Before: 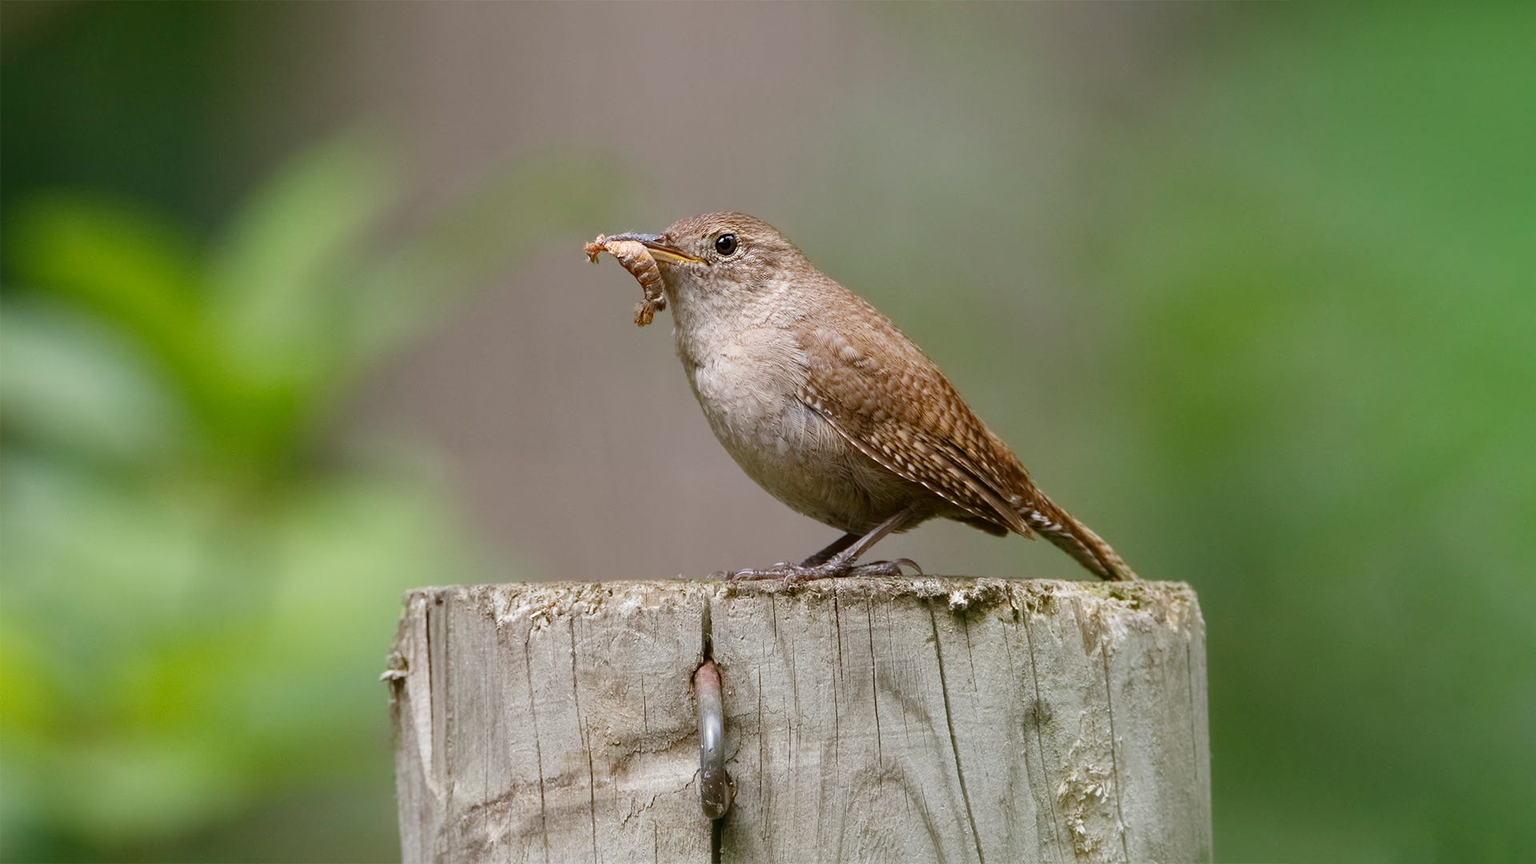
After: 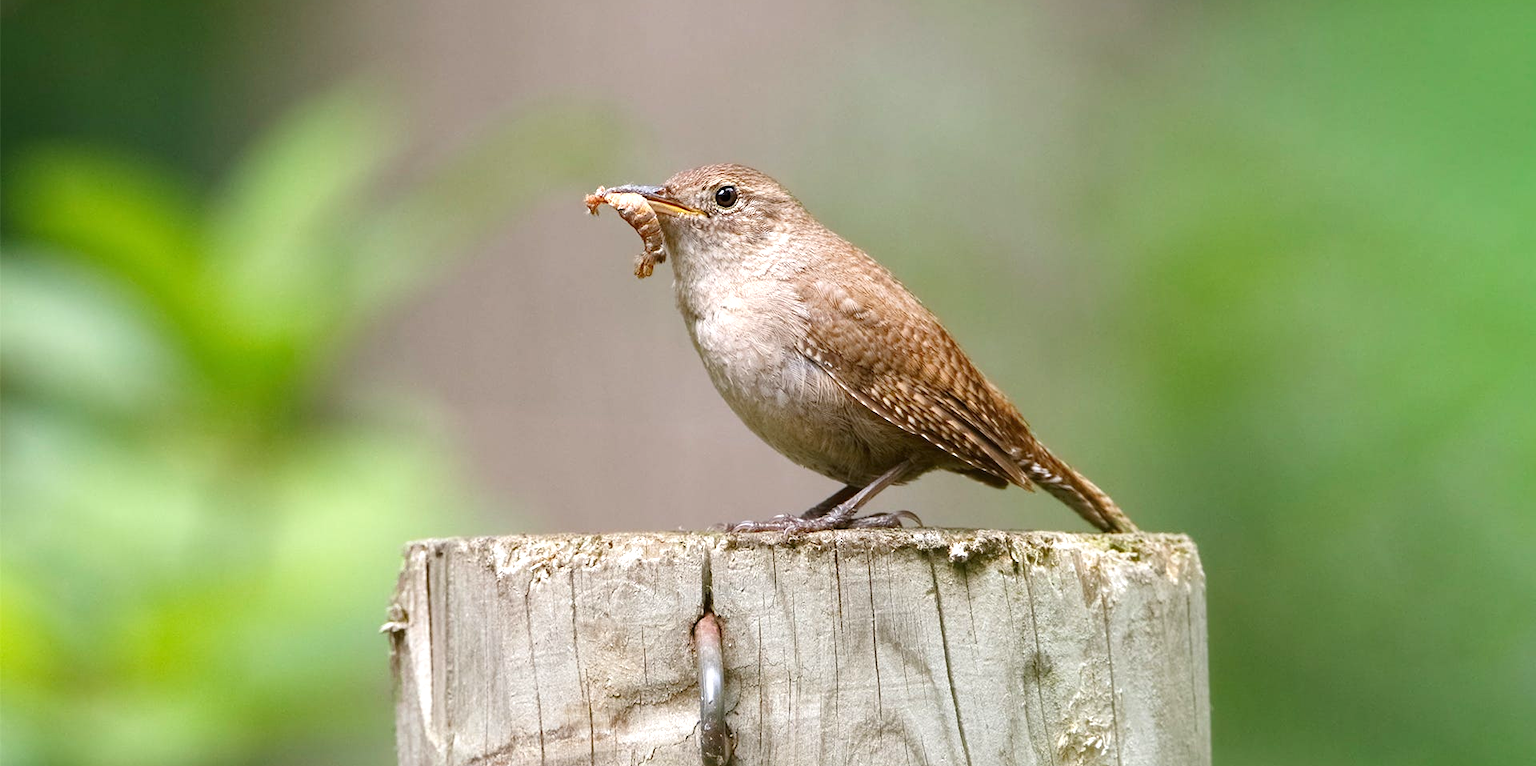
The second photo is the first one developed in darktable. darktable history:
crop and rotate: top 5.609%, bottom 5.609%
exposure: black level correction 0, exposure 0.7 EV, compensate exposure bias true, compensate highlight preservation false
